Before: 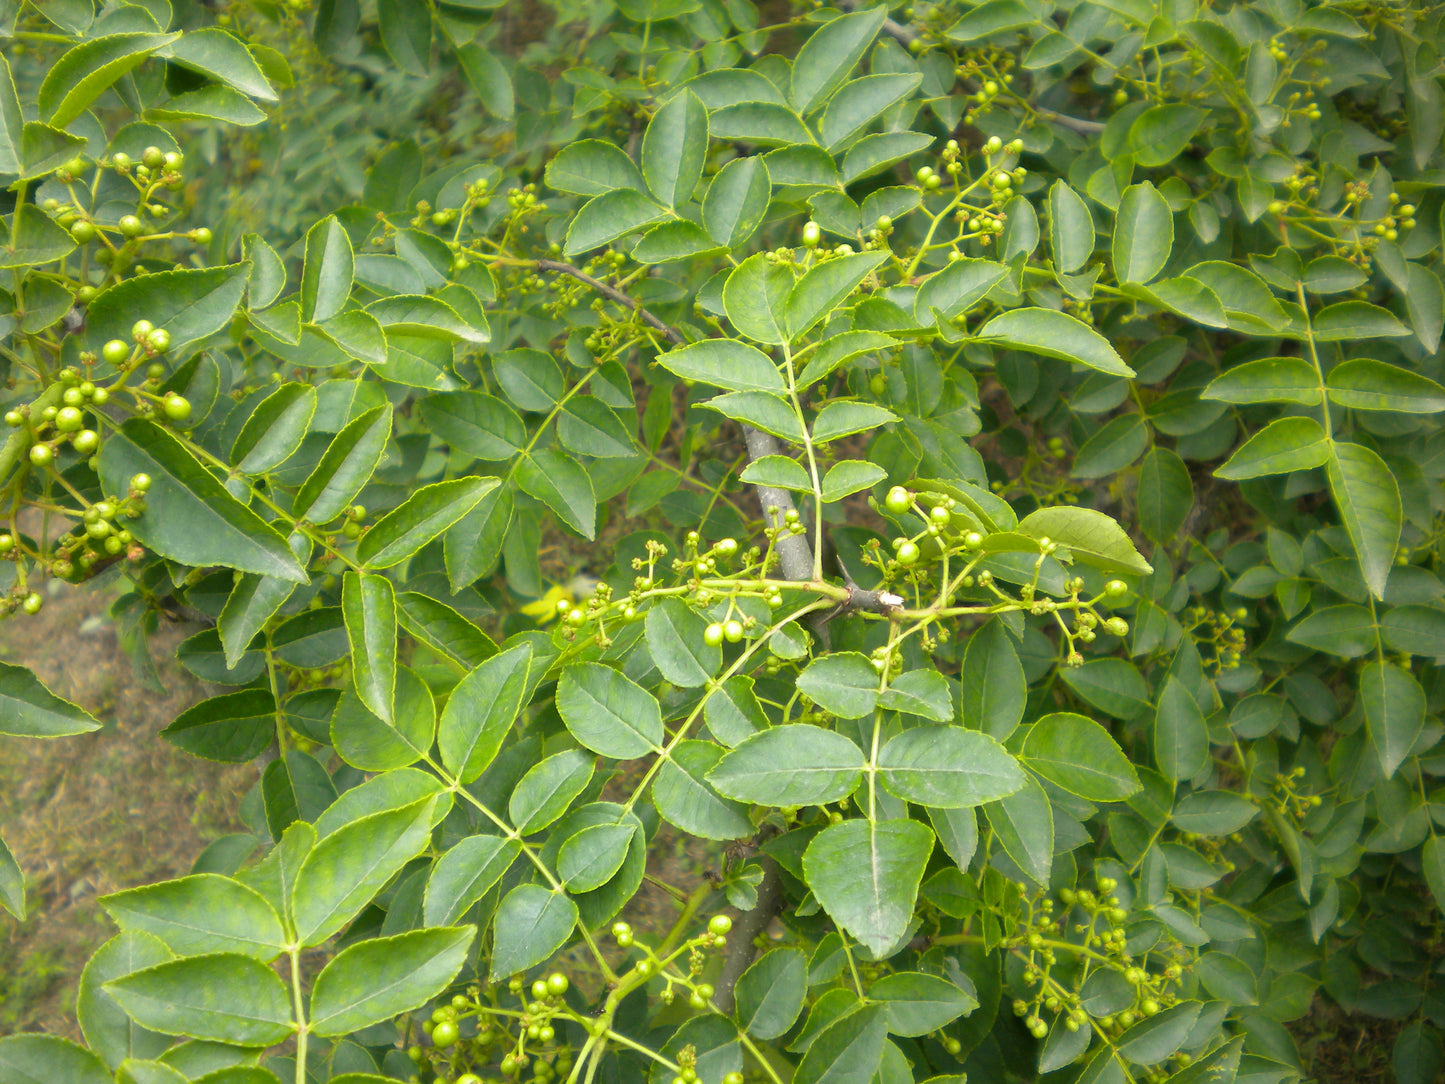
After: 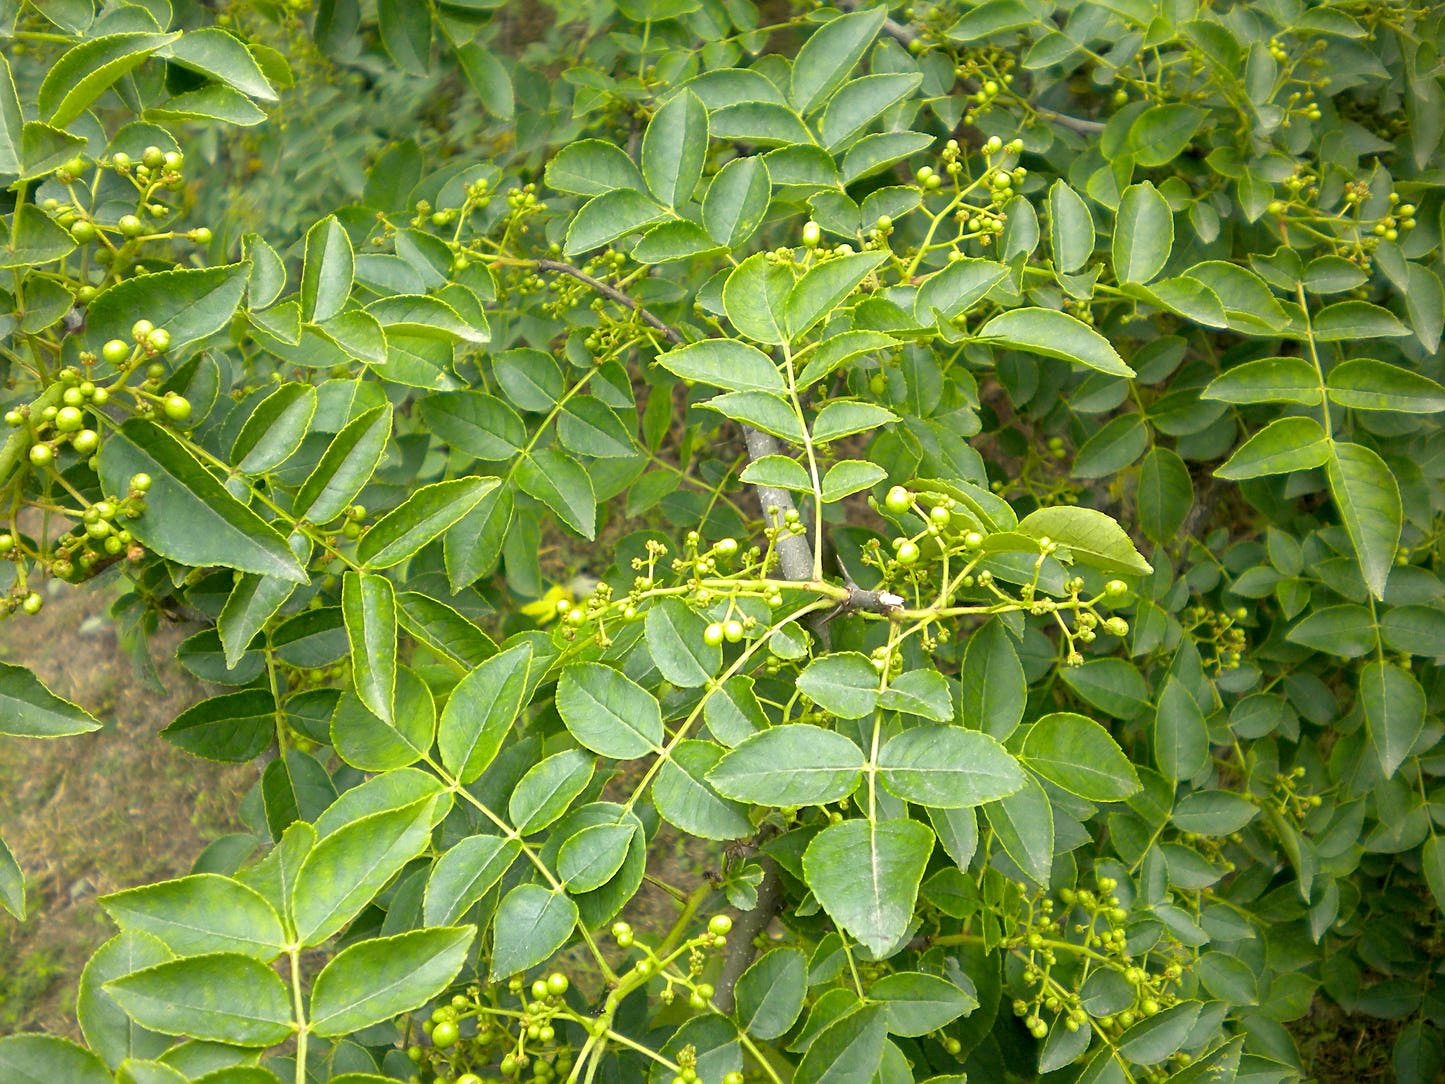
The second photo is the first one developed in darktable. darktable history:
sharpen: on, module defaults
exposure: black level correction 0.007, exposure 0.159 EV, compensate highlight preservation false
